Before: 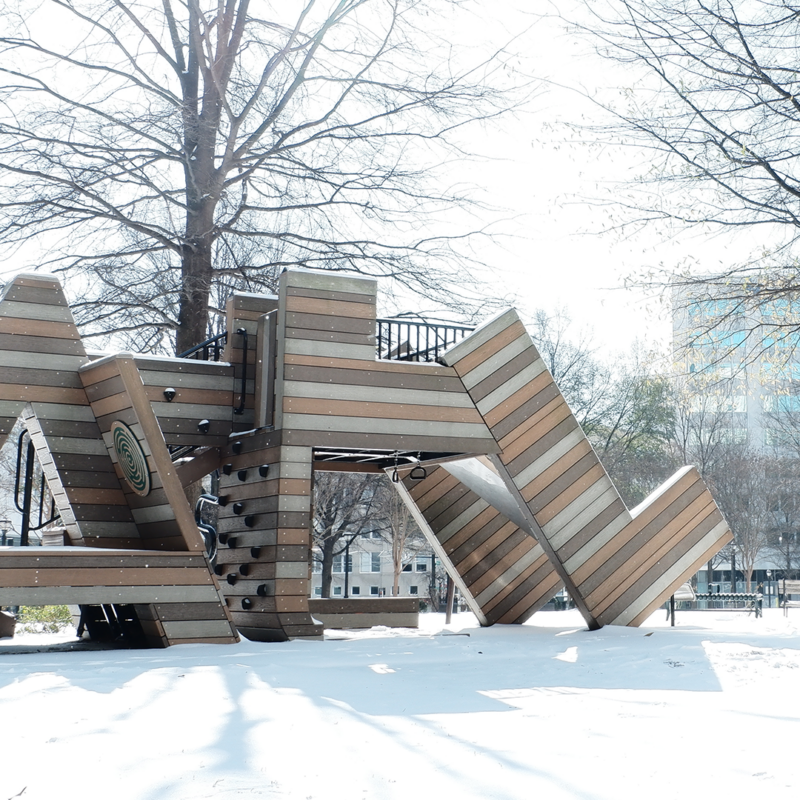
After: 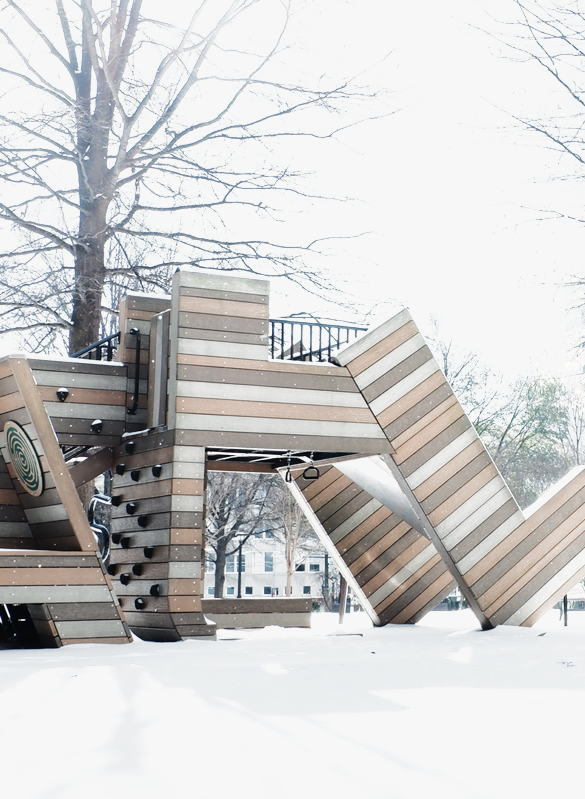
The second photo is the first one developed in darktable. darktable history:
filmic rgb: middle gray luminance 21.73%, black relative exposure -14 EV, white relative exposure 2.96 EV, threshold 6 EV, target black luminance 0%, hardness 8.81, latitude 59.69%, contrast 1.208, highlights saturation mix 5%, shadows ↔ highlights balance 41.6%, add noise in highlights 0, color science v3 (2019), use custom middle-gray values true, iterations of high-quality reconstruction 0, contrast in highlights soft, enable highlight reconstruction true
shadows and highlights: shadows -20, white point adjustment -2, highlights -35
crop: left 13.443%, right 13.31%
exposure: black level correction -0.002, exposure 1.35 EV, compensate highlight preservation false
